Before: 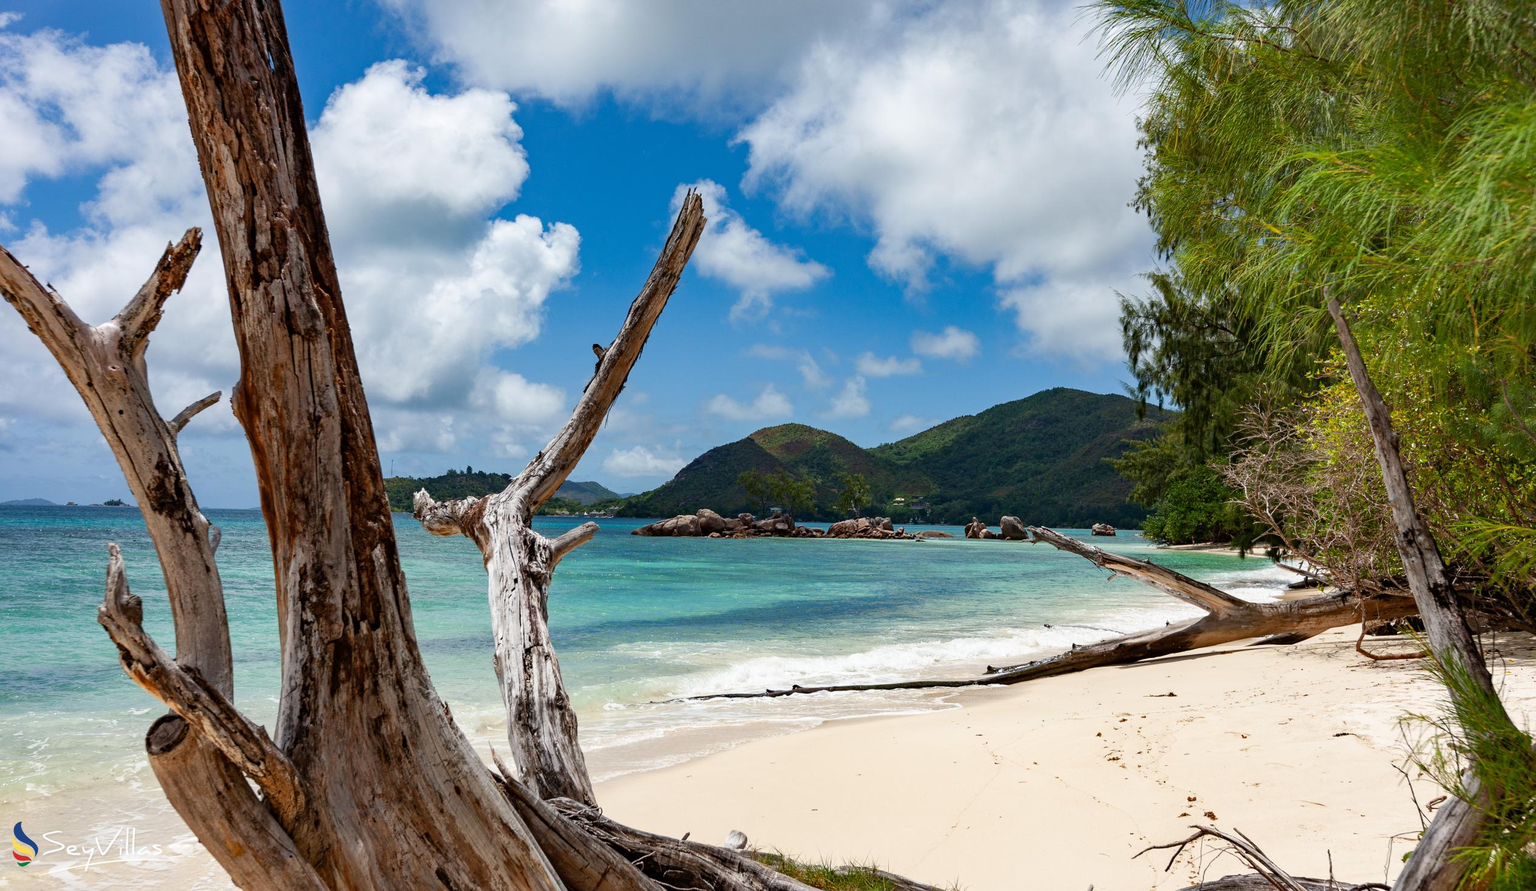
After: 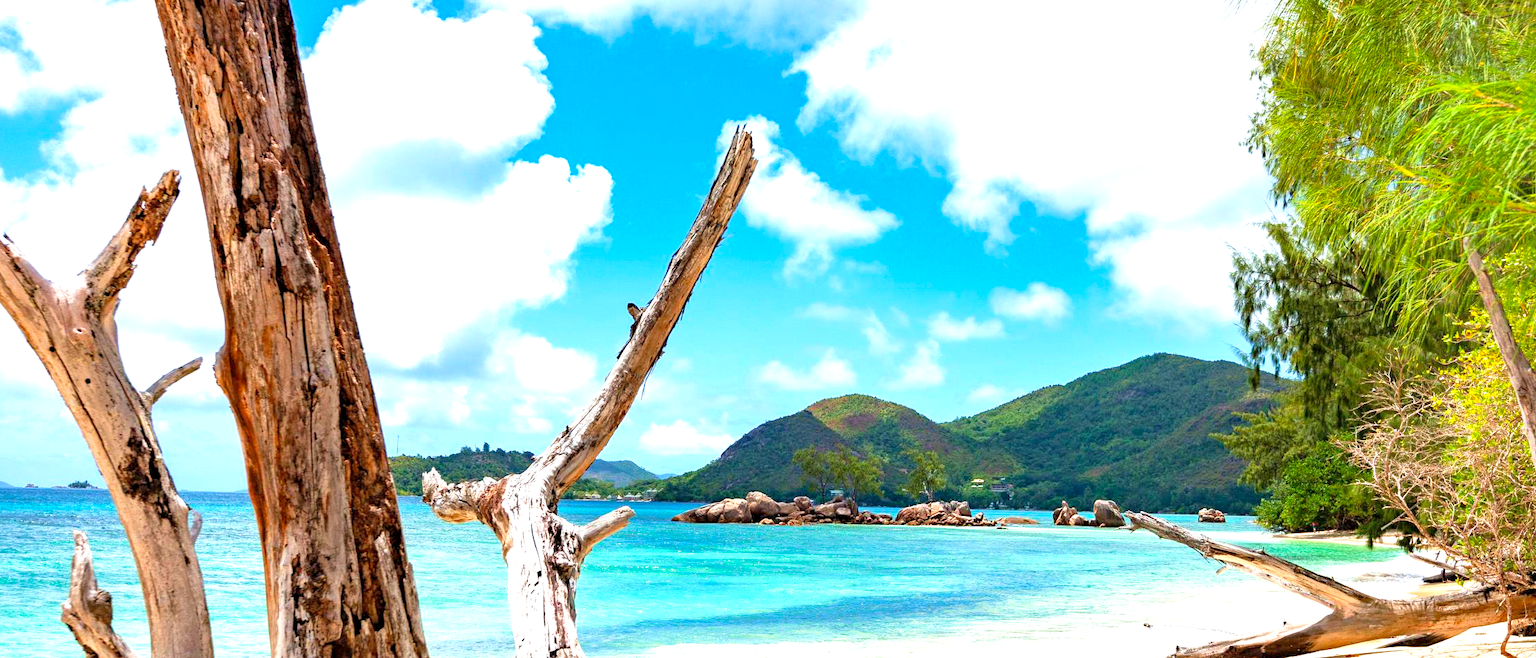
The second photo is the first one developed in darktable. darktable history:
contrast brightness saturation: brightness 0.14
exposure: black level correction 0.001, exposure 1.312 EV, compensate highlight preservation false
velvia: on, module defaults
crop: left 2.9%, top 8.924%, right 9.659%, bottom 26.394%
color correction: highlights b* -0.04, saturation 1.29
tone equalizer: mask exposure compensation -0.488 EV
levels: mode automatic, levels [0, 0.476, 0.951]
